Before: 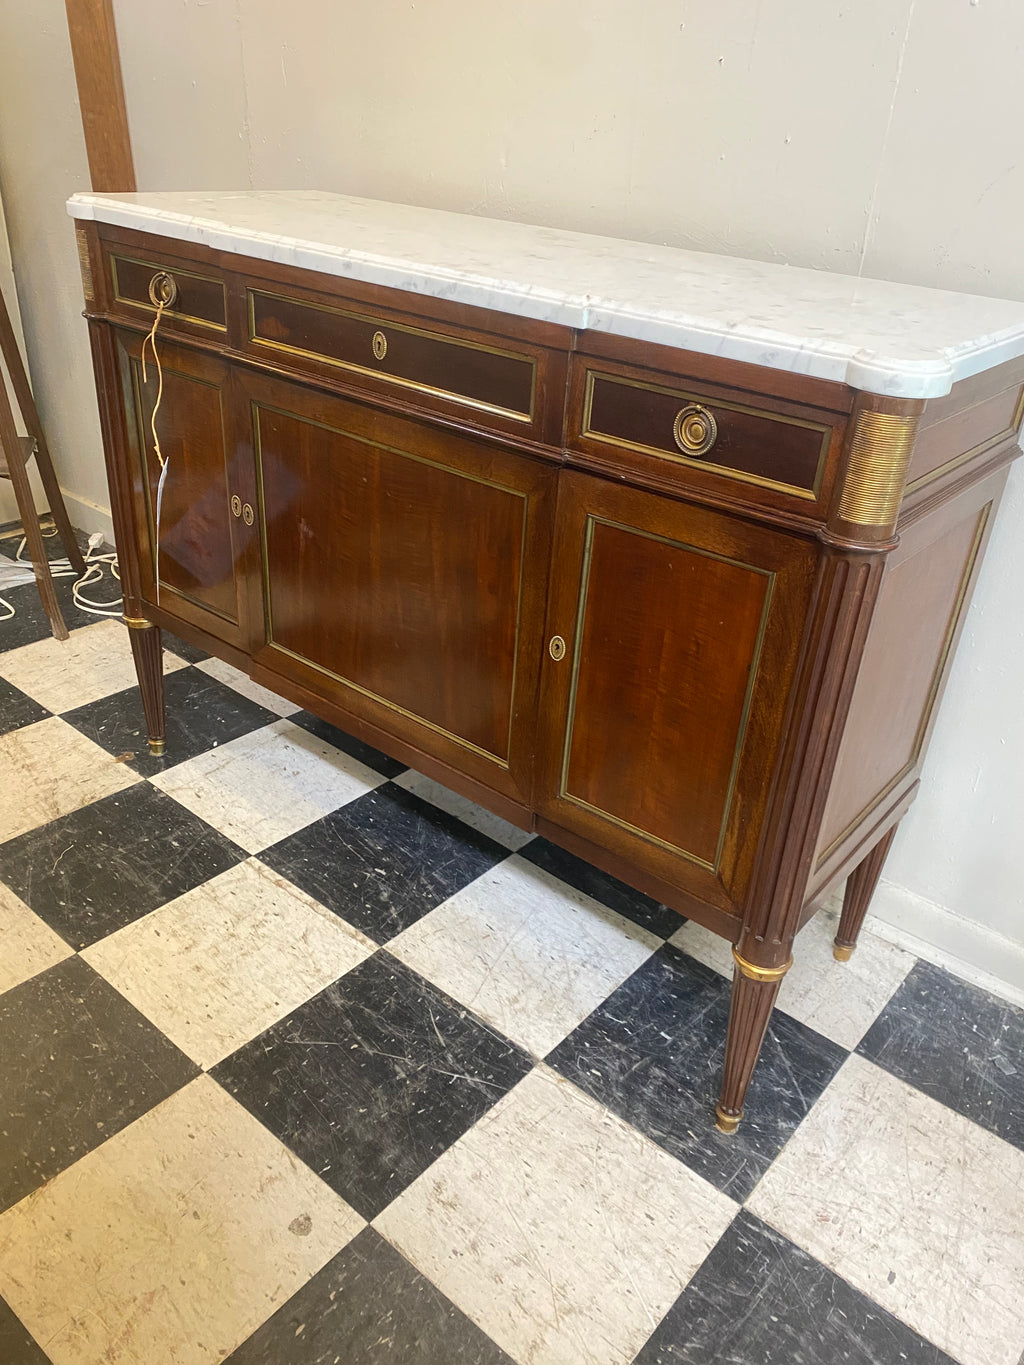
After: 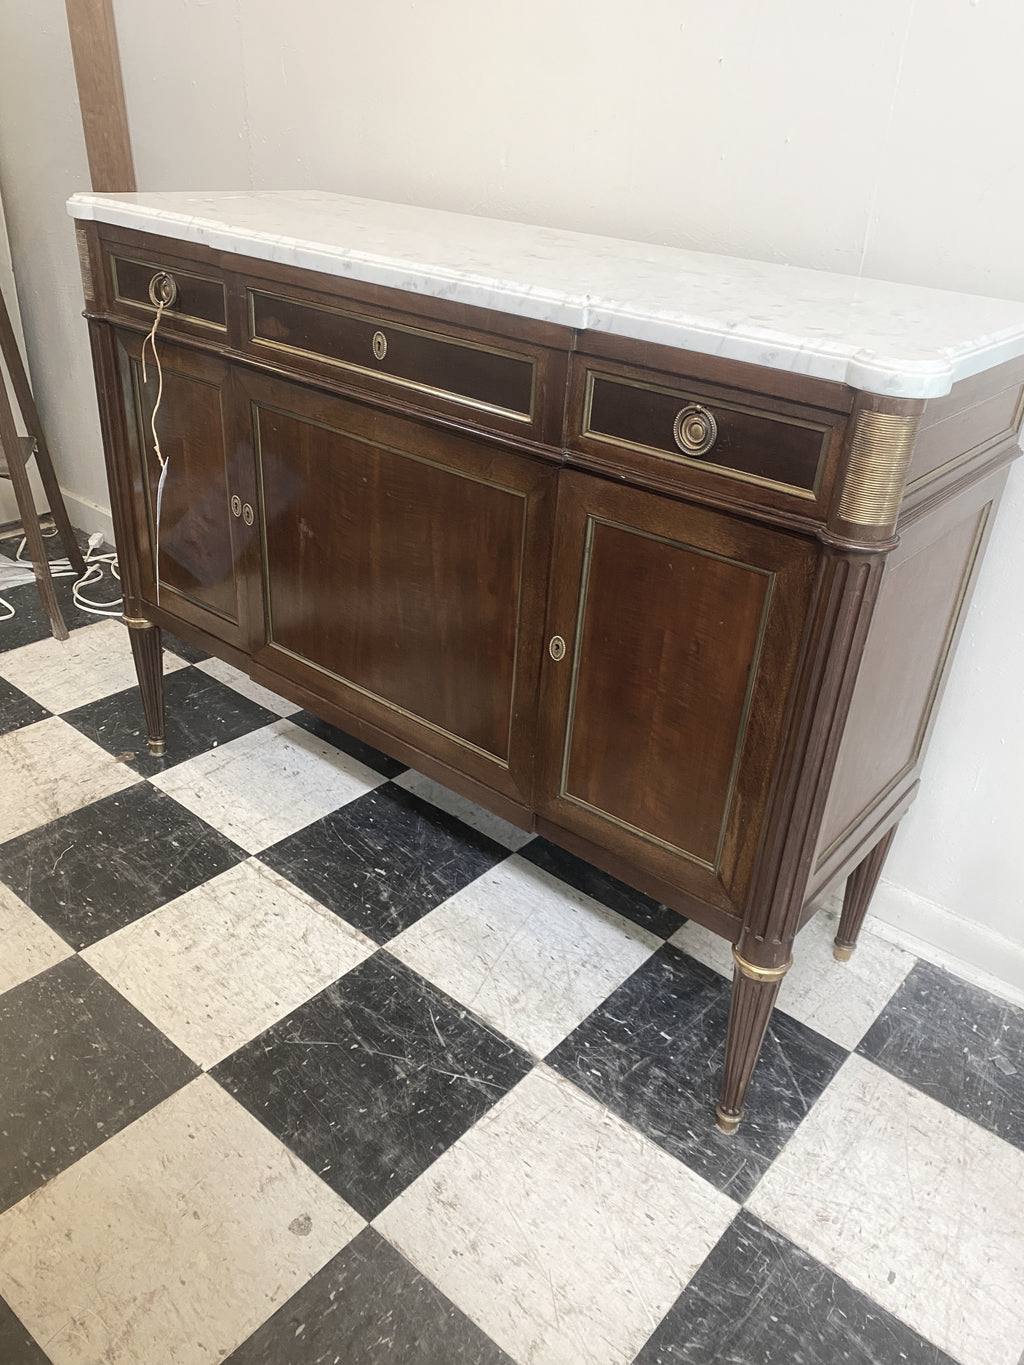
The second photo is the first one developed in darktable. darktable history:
color correction: saturation 0.5
shadows and highlights: shadows -24.28, highlights 49.77, soften with gaussian
